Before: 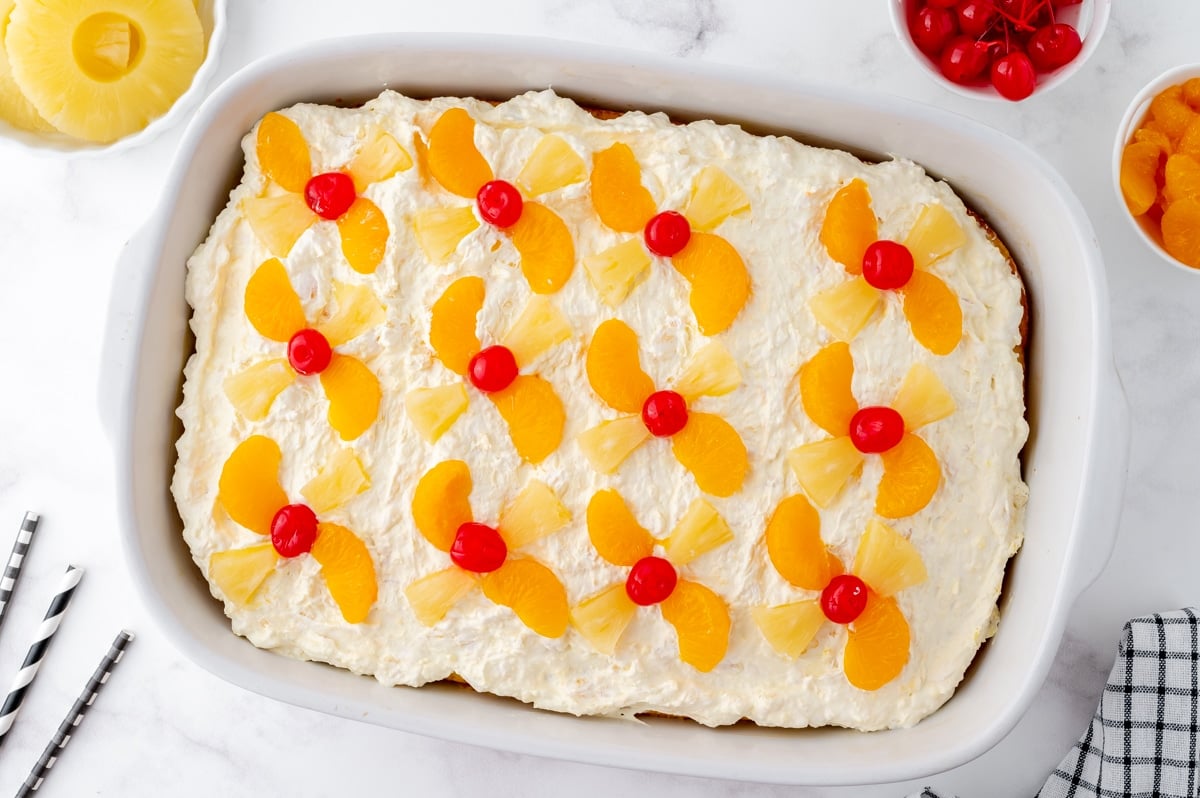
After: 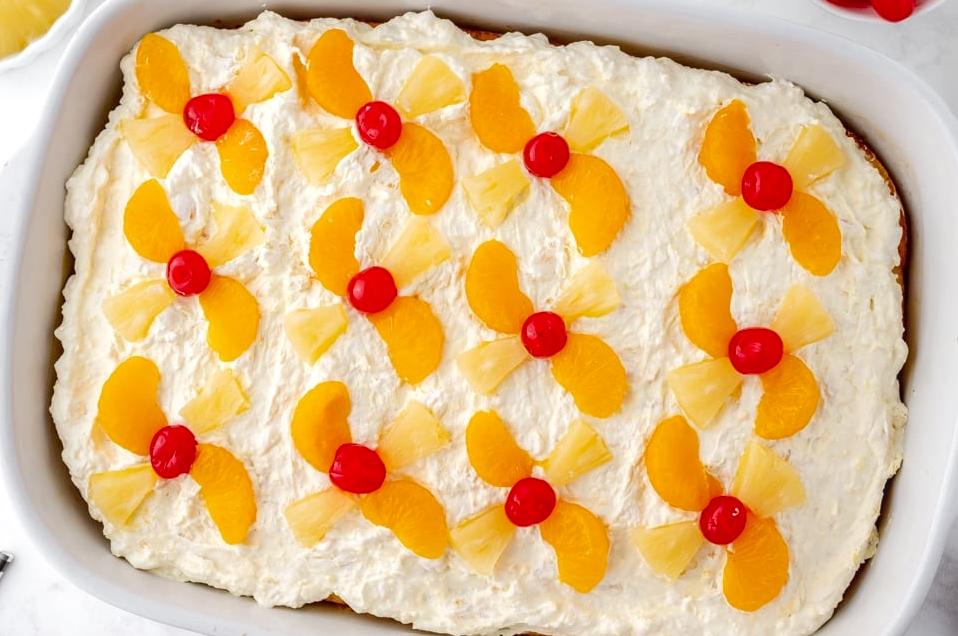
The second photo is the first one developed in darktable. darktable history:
crop and rotate: left 10.094%, top 9.988%, right 10.04%, bottom 10.294%
local contrast: on, module defaults
